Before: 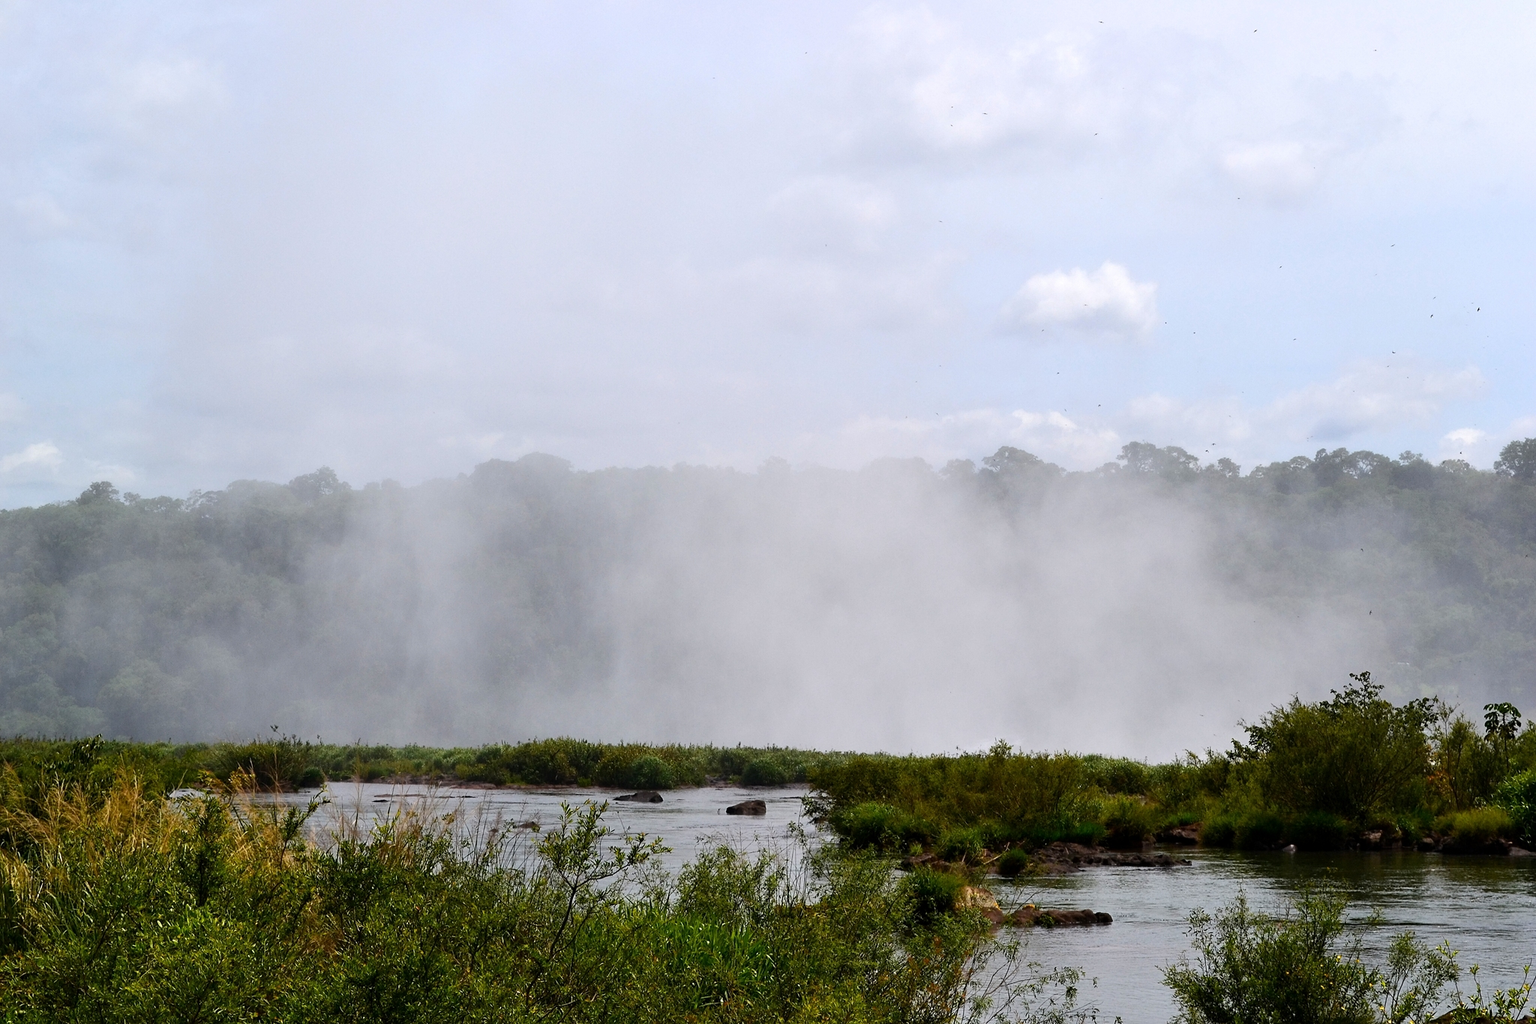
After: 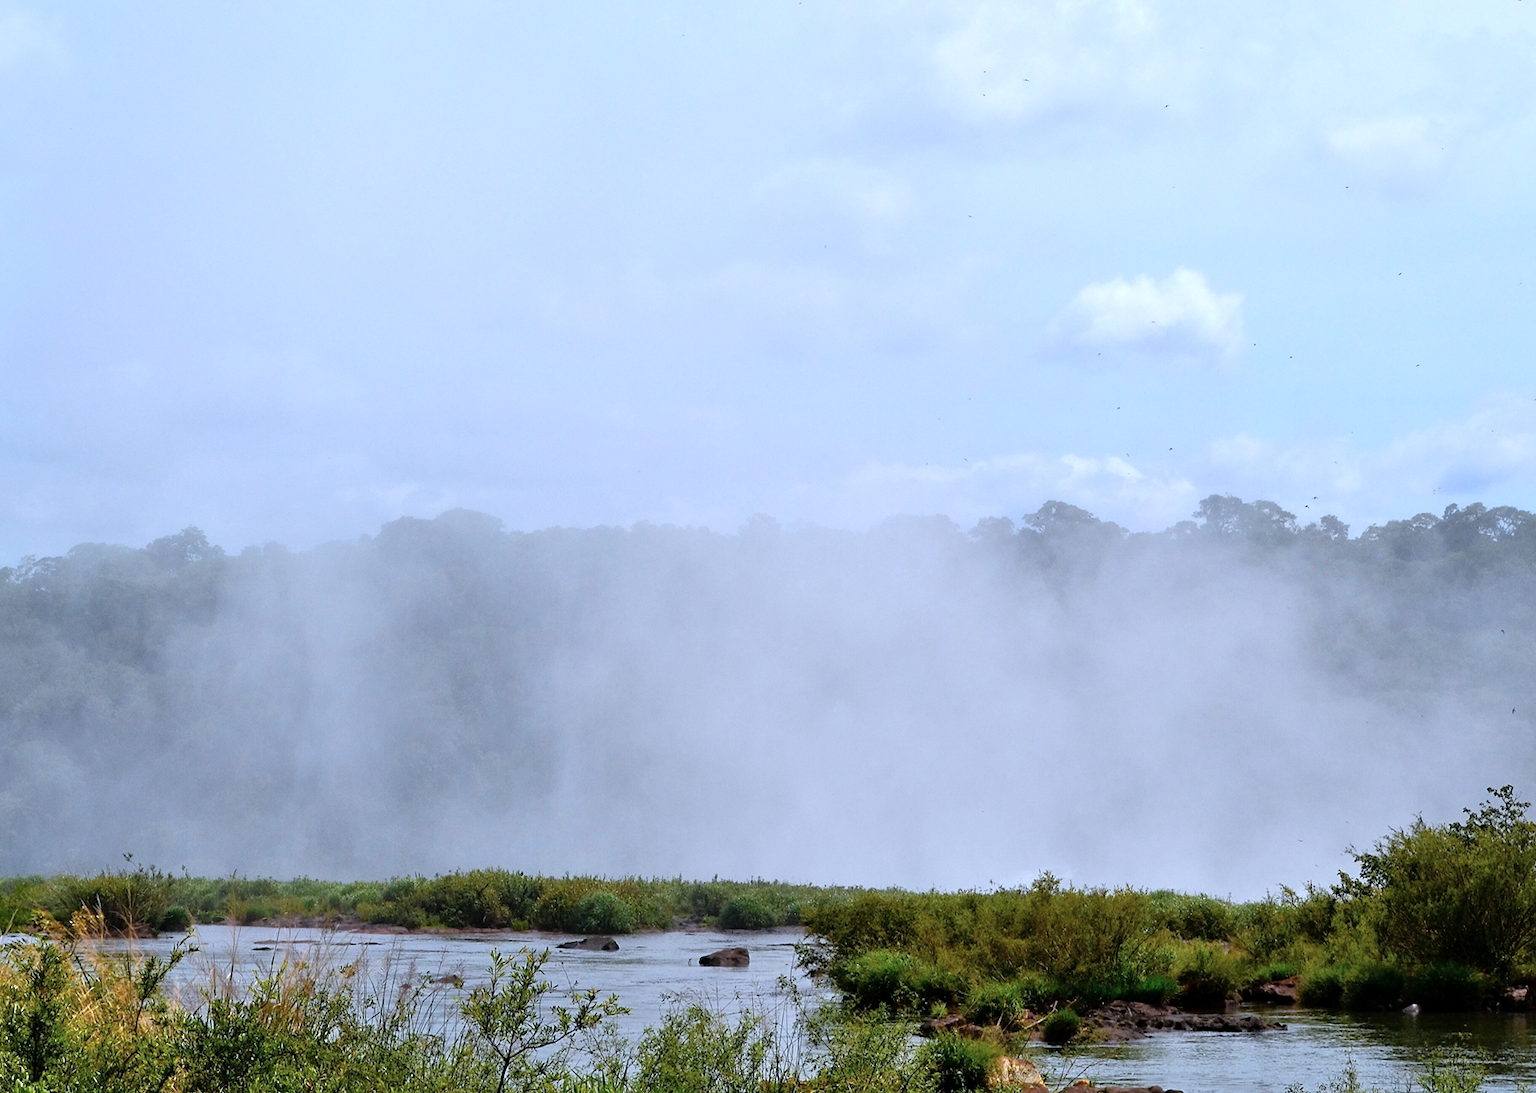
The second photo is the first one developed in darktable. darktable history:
crop: left 11.281%, top 4.938%, right 9.603%, bottom 10.531%
color correction: highlights a* -2.2, highlights b* -18.28
tone equalizer: -7 EV 0.157 EV, -6 EV 0.591 EV, -5 EV 1.11 EV, -4 EV 1.29 EV, -3 EV 1.12 EV, -2 EV 0.6 EV, -1 EV 0.148 EV
